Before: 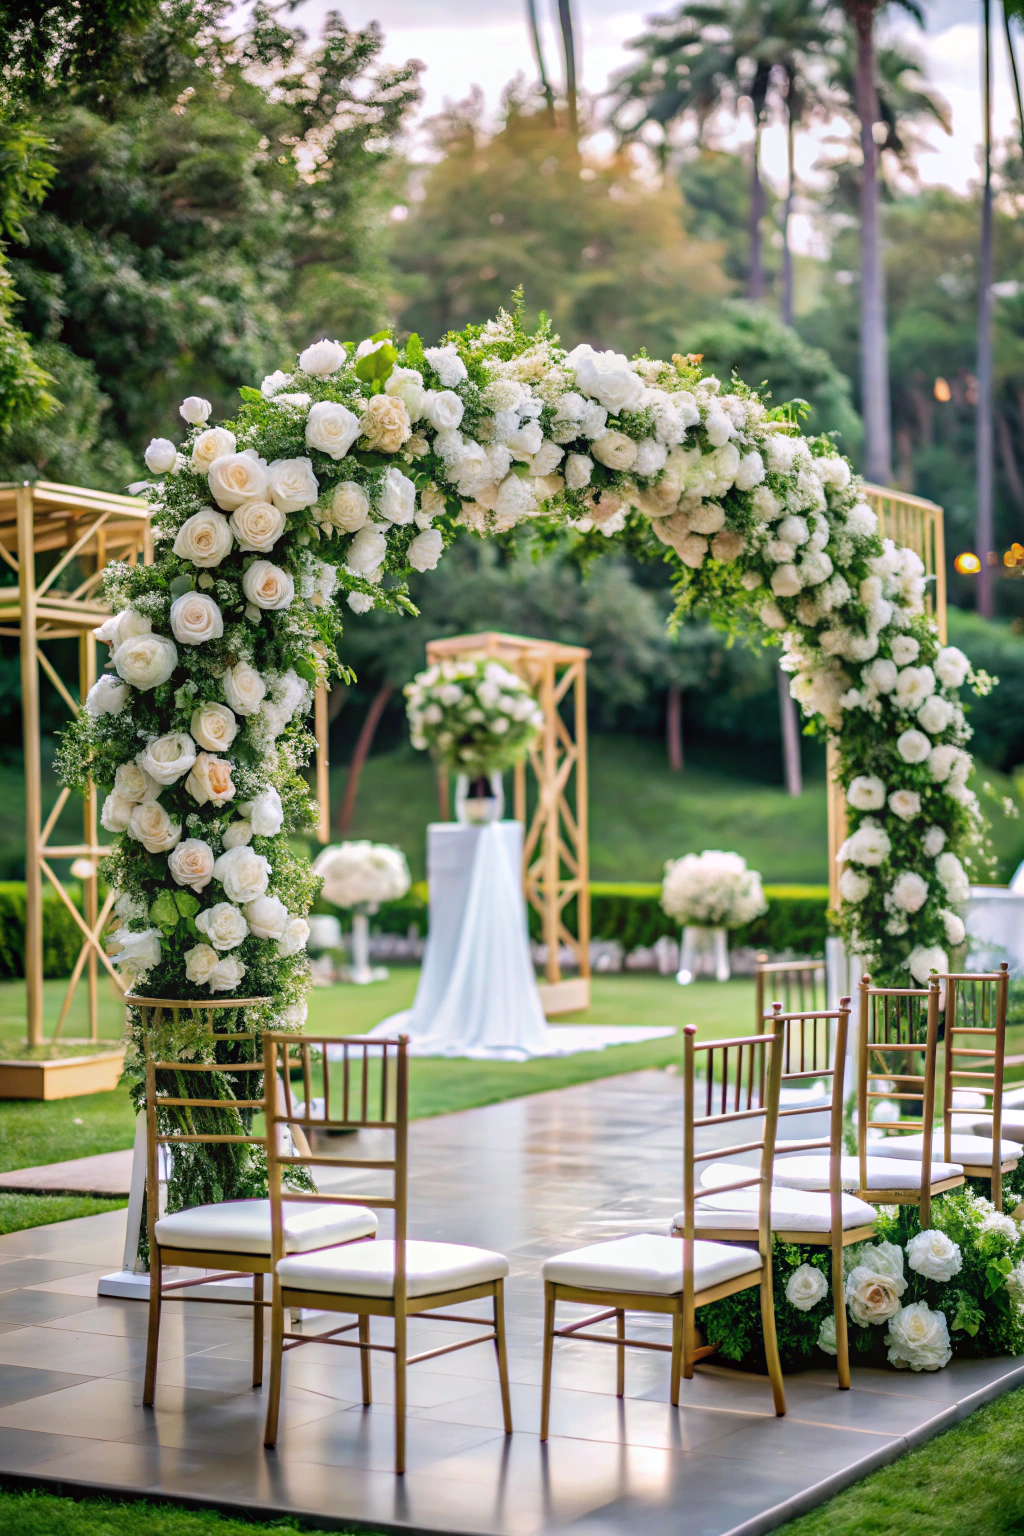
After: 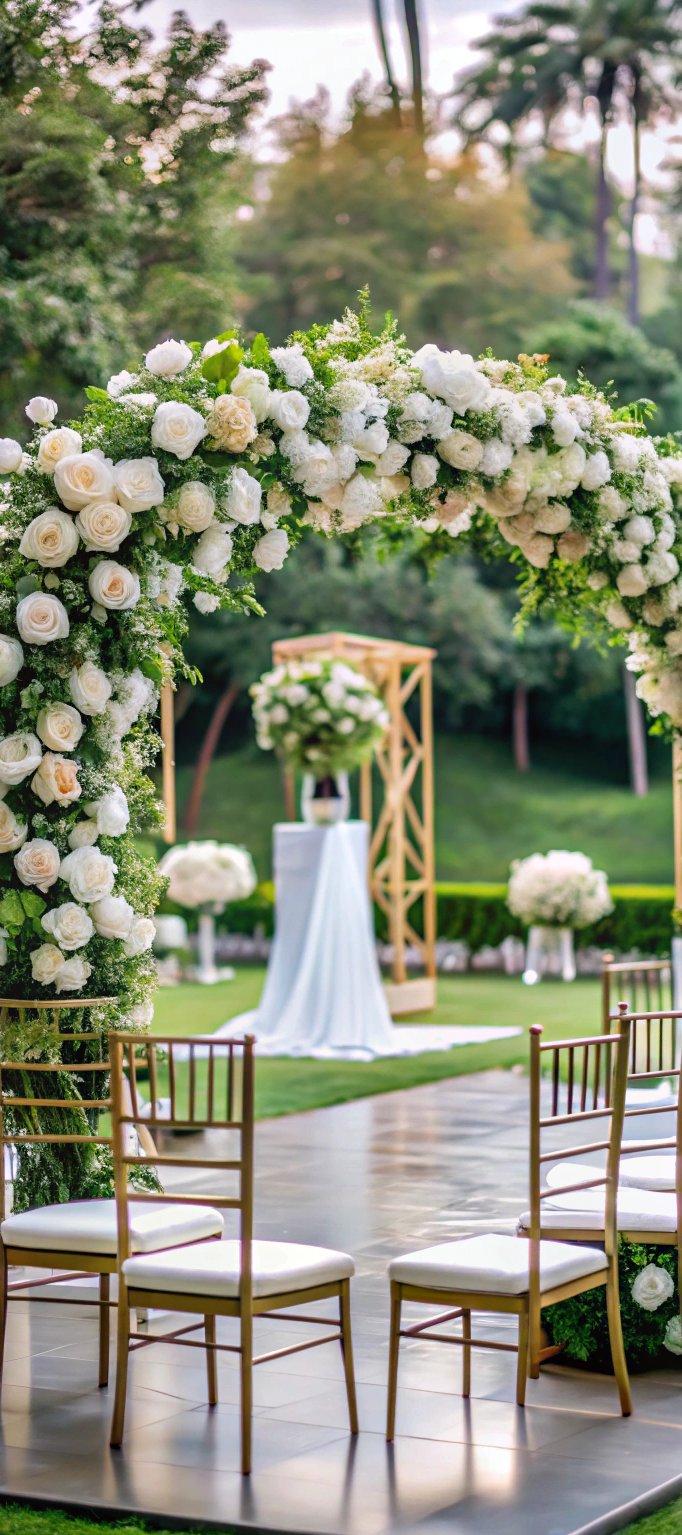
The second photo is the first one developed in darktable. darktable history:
shadows and highlights: shadows 40, highlights -54, highlights color adjustment 46%, low approximation 0.01, soften with gaussian
crop and rotate: left 15.055%, right 18.278%
